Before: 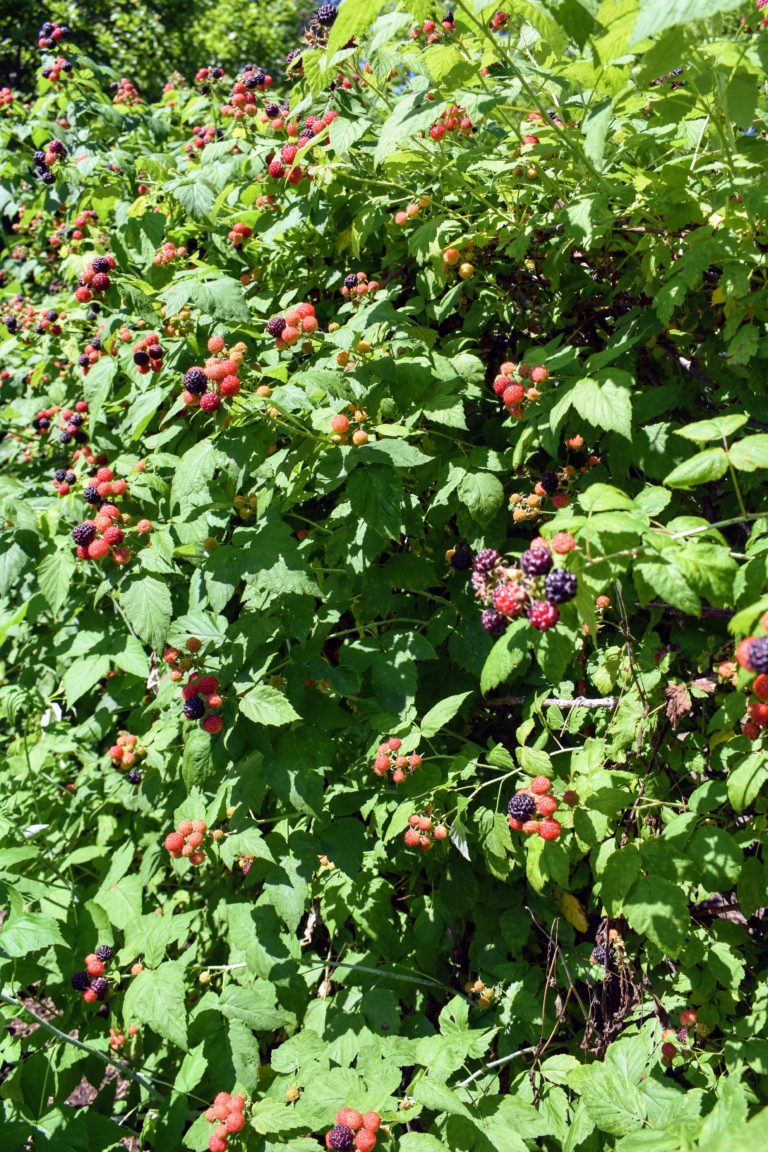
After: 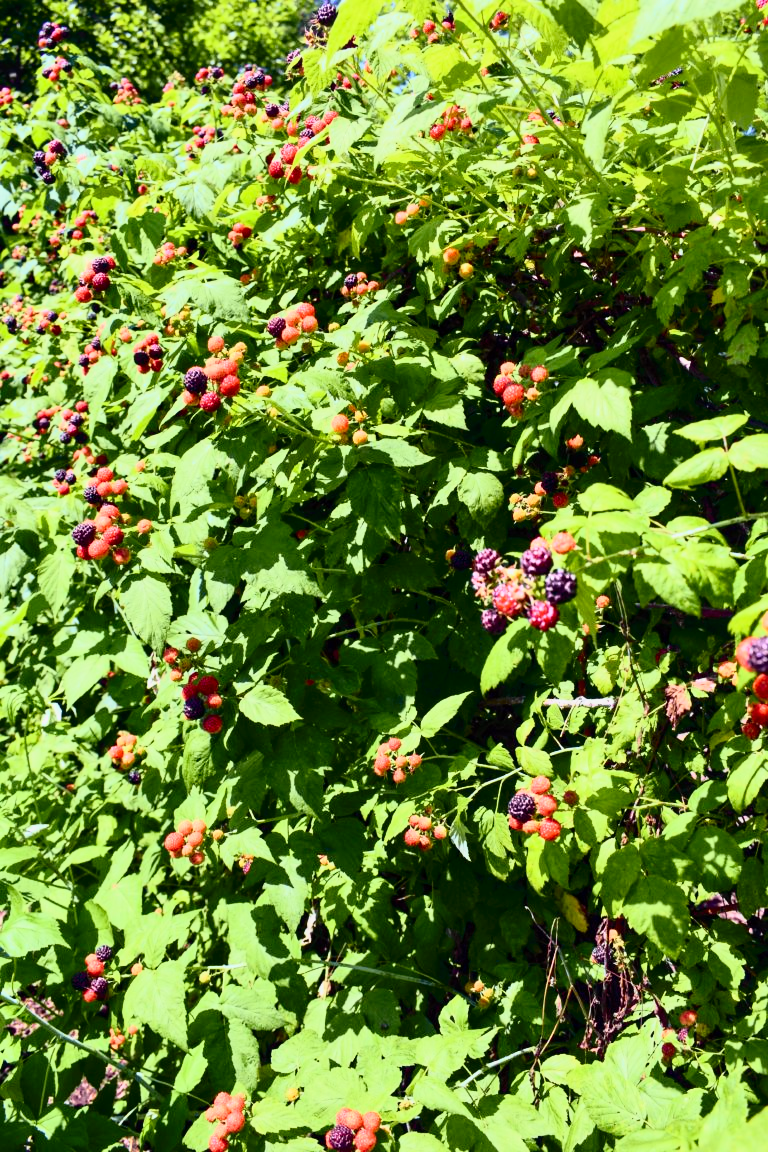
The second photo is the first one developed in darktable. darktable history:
tone curve: curves: ch0 [(0, 0) (0.046, 0.031) (0.163, 0.114) (0.391, 0.432) (0.488, 0.561) (0.695, 0.839) (0.785, 0.904) (1, 0.965)]; ch1 [(0, 0) (0.248, 0.252) (0.427, 0.412) (0.482, 0.462) (0.499, 0.499) (0.518, 0.518) (0.535, 0.577) (0.585, 0.623) (0.679, 0.743) (0.788, 0.809) (1, 1)]; ch2 [(0, 0) (0.313, 0.262) (0.427, 0.417) (0.473, 0.47) (0.503, 0.503) (0.523, 0.515) (0.557, 0.596) (0.598, 0.646) (0.708, 0.771) (1, 1)], color space Lab, independent channels, preserve colors none
